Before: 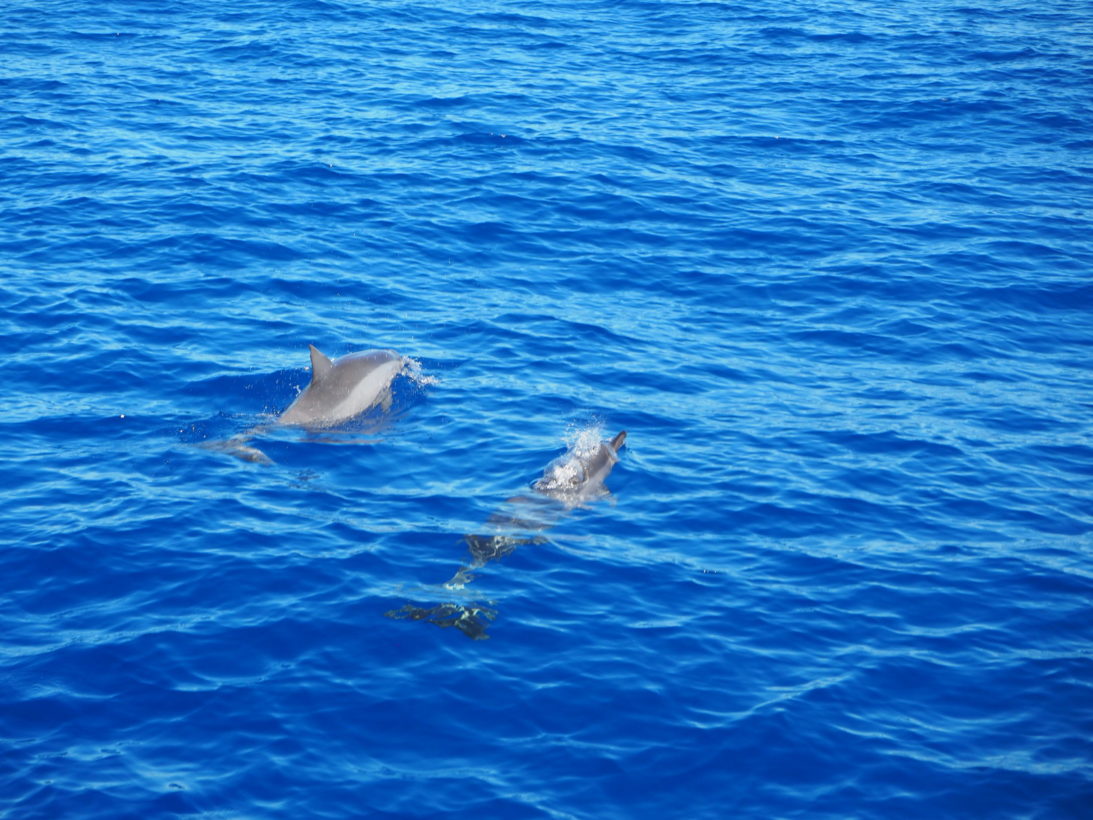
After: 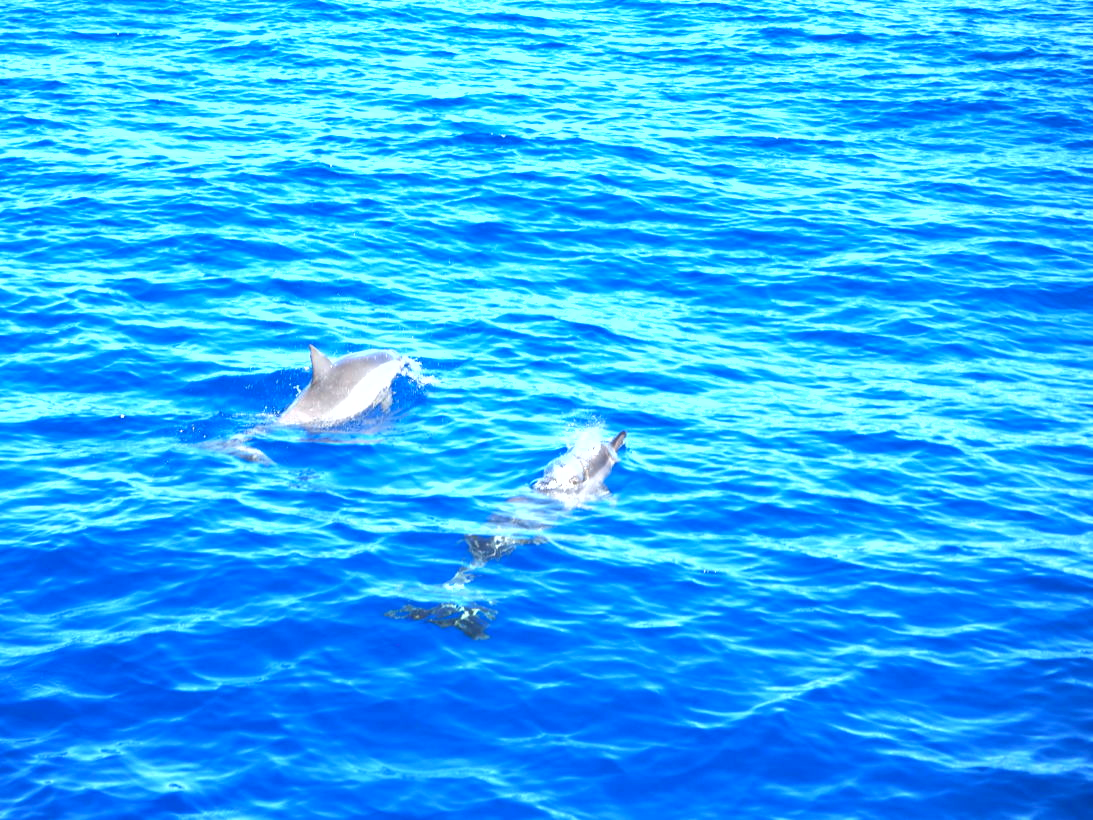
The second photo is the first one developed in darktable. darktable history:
exposure: black level correction 0.001, exposure 1.3 EV, compensate highlight preservation false
shadows and highlights: shadows 29.32, highlights -29.32, low approximation 0.01, soften with gaussian
